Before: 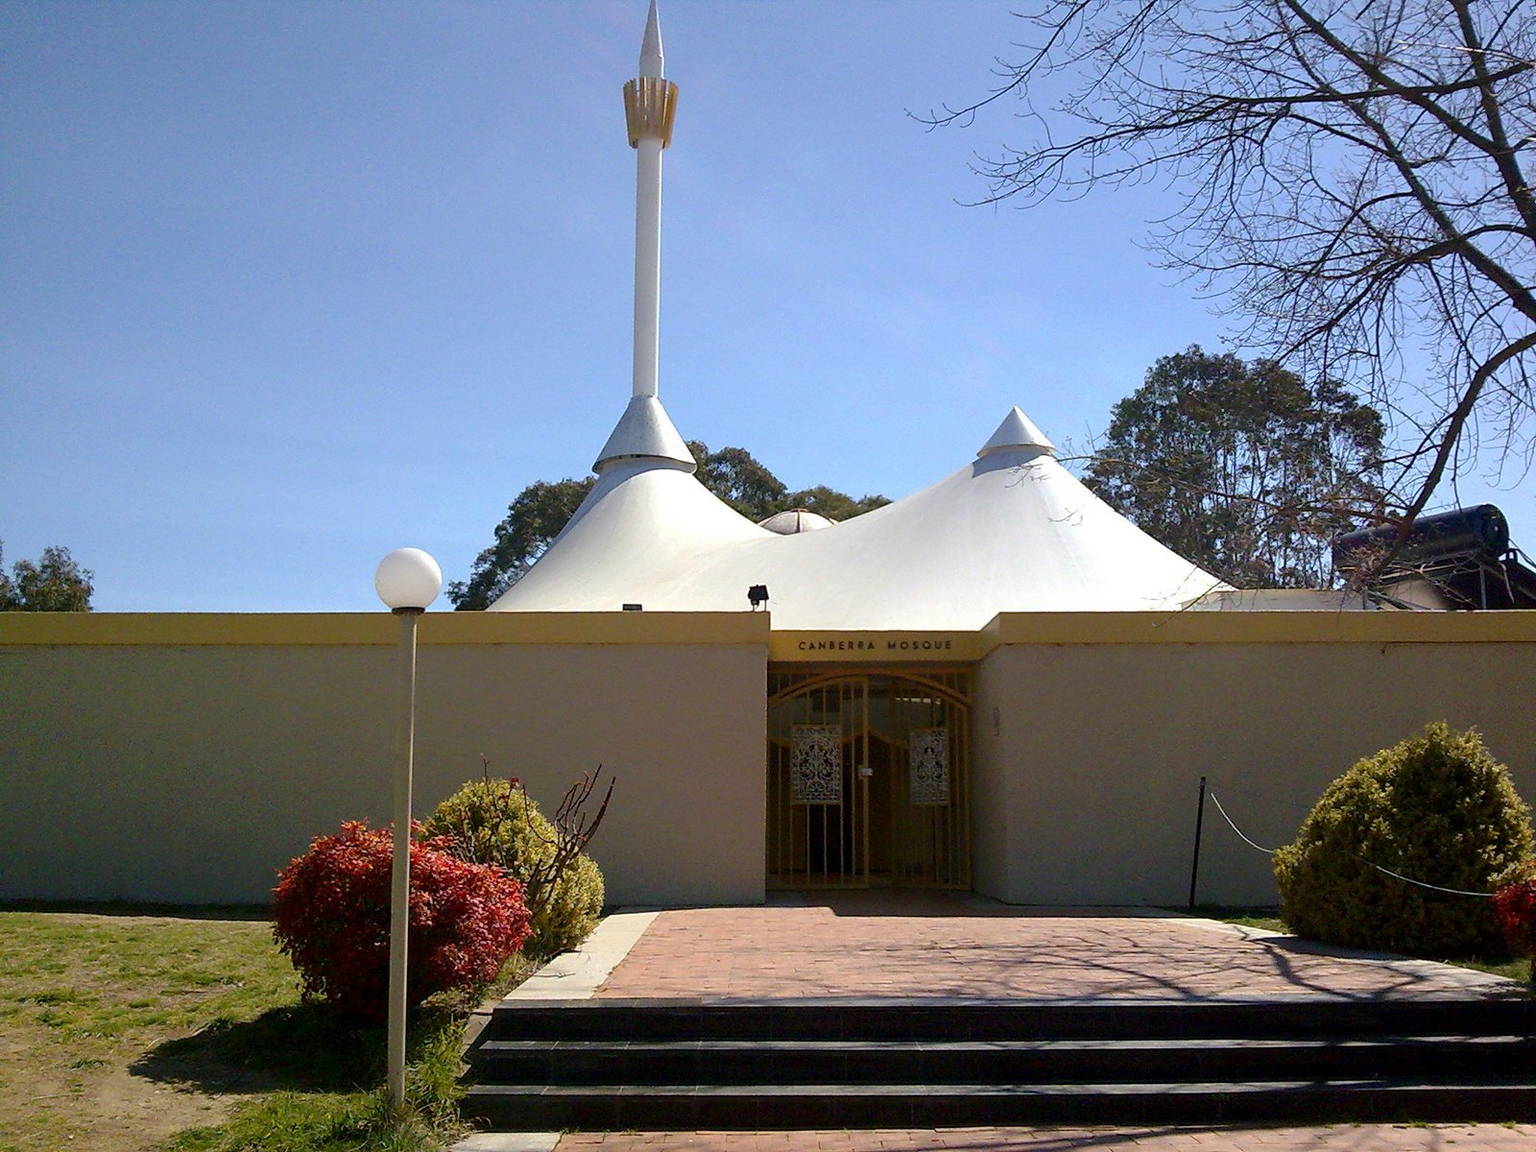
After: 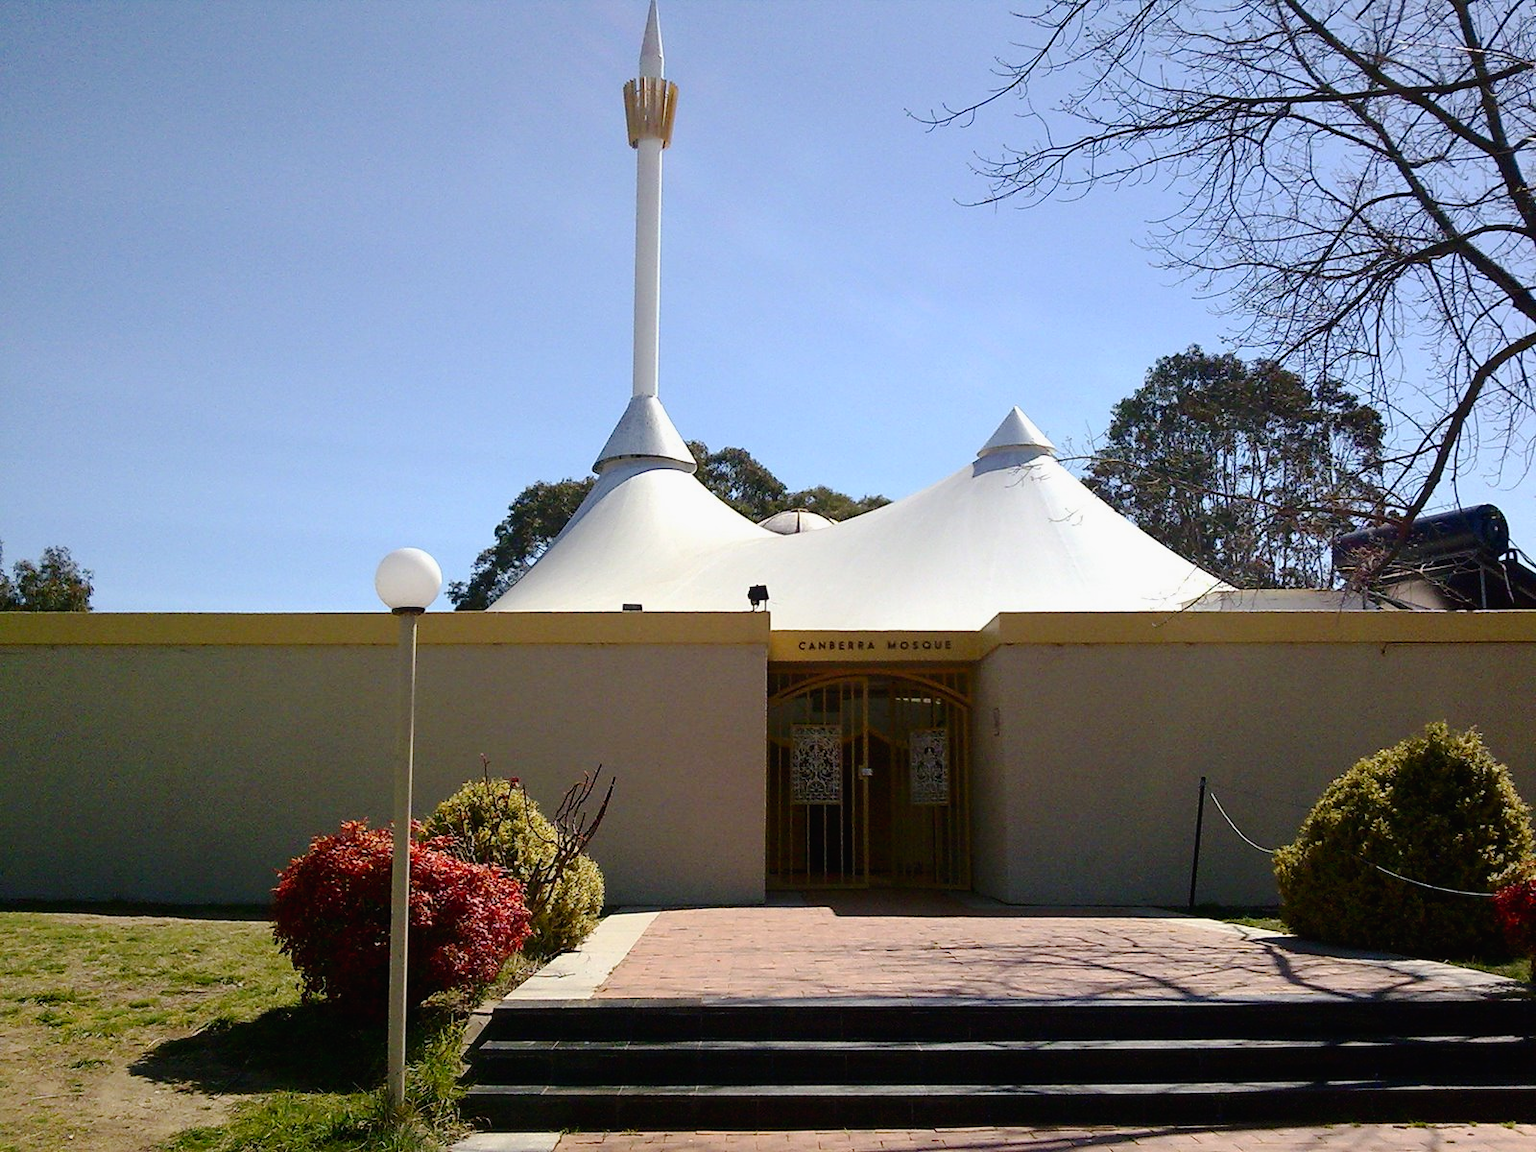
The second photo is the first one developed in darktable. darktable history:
tone curve: curves: ch0 [(0, 0.012) (0.036, 0.035) (0.274, 0.288) (0.504, 0.536) (0.844, 0.84) (1, 0.983)]; ch1 [(0, 0) (0.389, 0.403) (0.462, 0.486) (0.499, 0.498) (0.511, 0.502) (0.536, 0.547) (0.579, 0.578) (0.626, 0.645) (0.749, 0.781) (1, 1)]; ch2 [(0, 0) (0.457, 0.486) (0.5, 0.5) (0.557, 0.561) (0.614, 0.622) (0.704, 0.732) (1, 1)], preserve colors none
contrast brightness saturation: contrast 0.14
